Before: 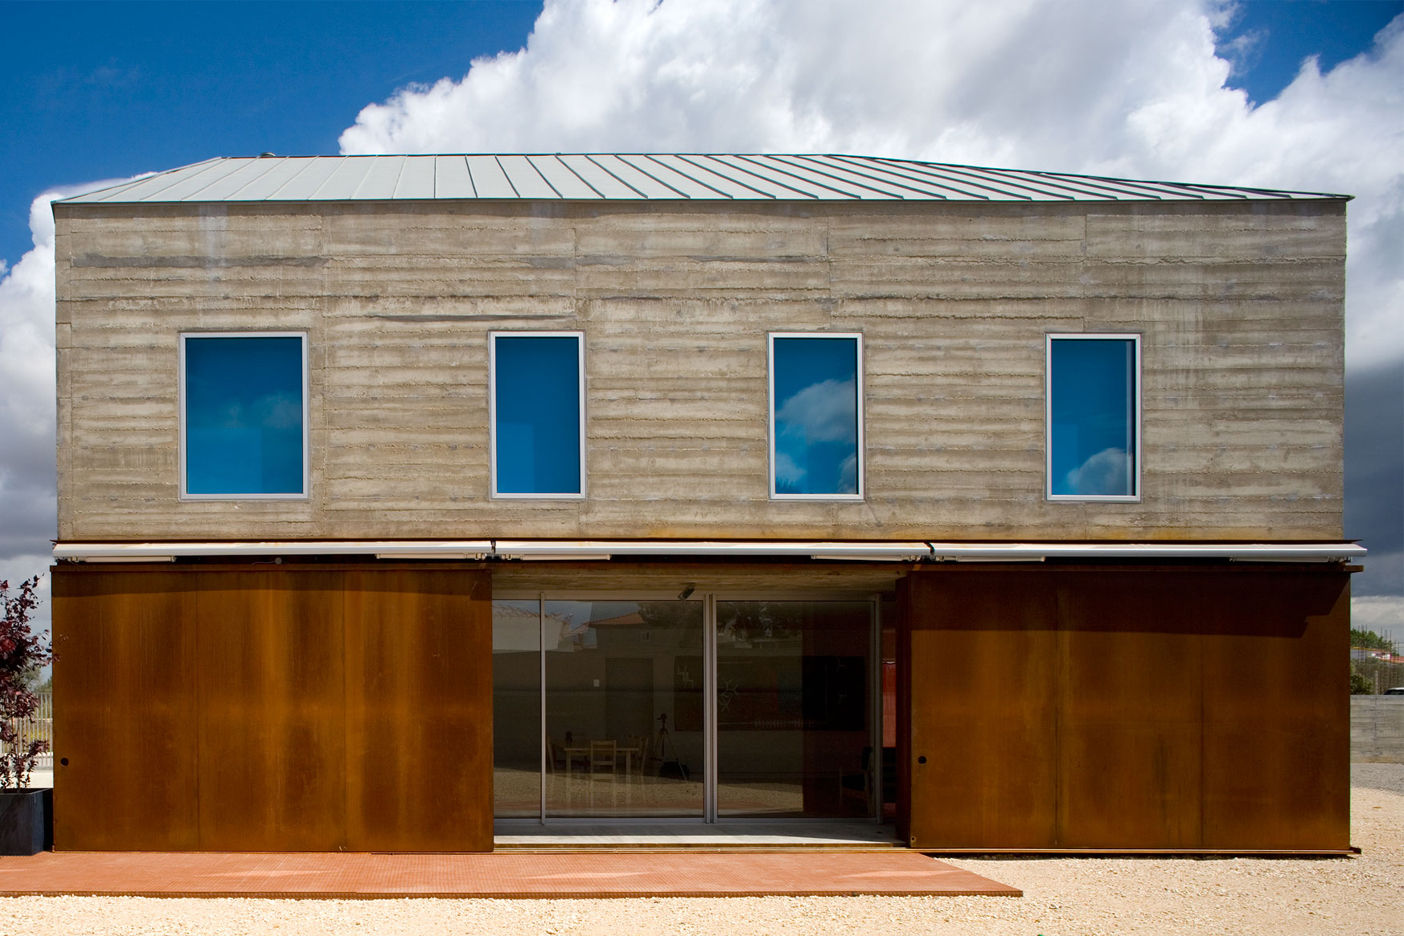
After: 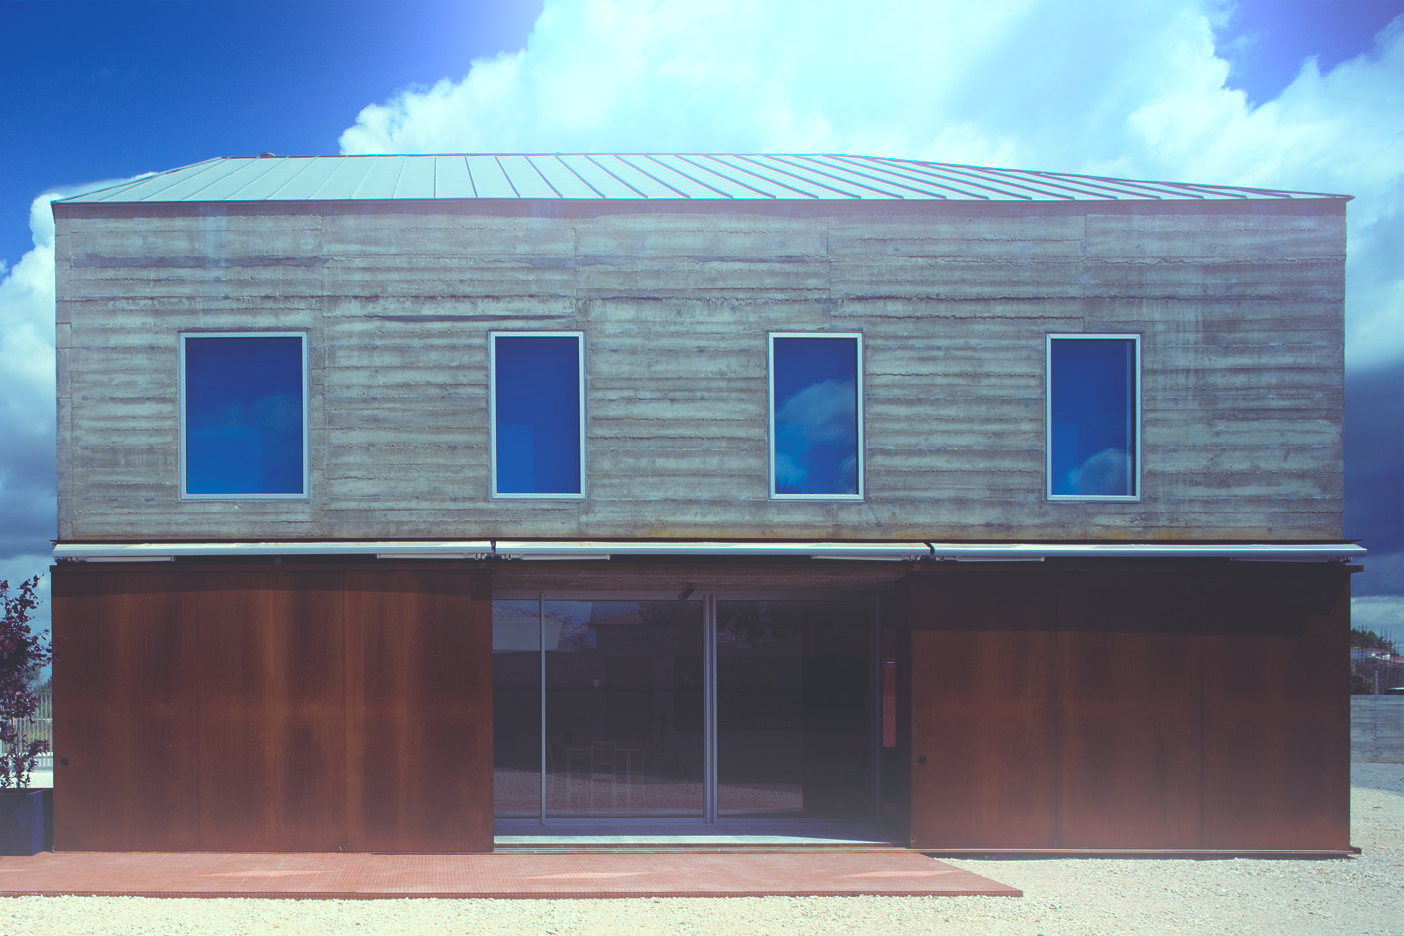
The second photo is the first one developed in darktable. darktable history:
rgb curve: curves: ch0 [(0, 0.186) (0.314, 0.284) (0.576, 0.466) (0.805, 0.691) (0.936, 0.886)]; ch1 [(0, 0.186) (0.314, 0.284) (0.581, 0.534) (0.771, 0.746) (0.936, 0.958)]; ch2 [(0, 0.216) (0.275, 0.39) (1, 1)], mode RGB, independent channels, compensate middle gray true, preserve colors none
bloom: on, module defaults
